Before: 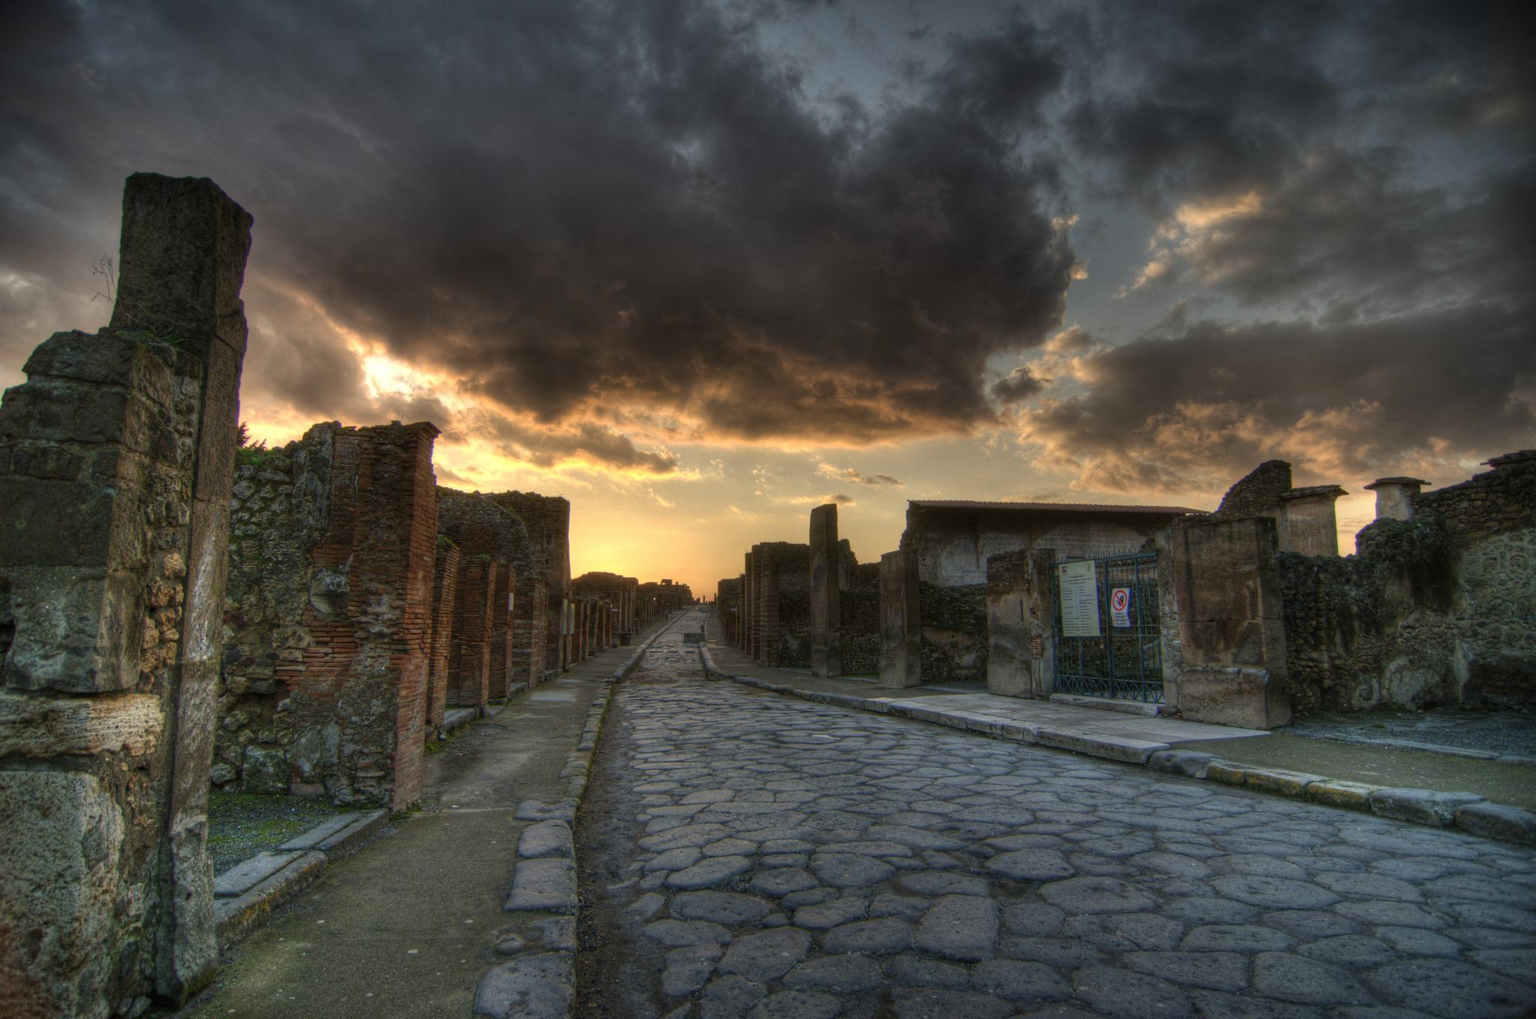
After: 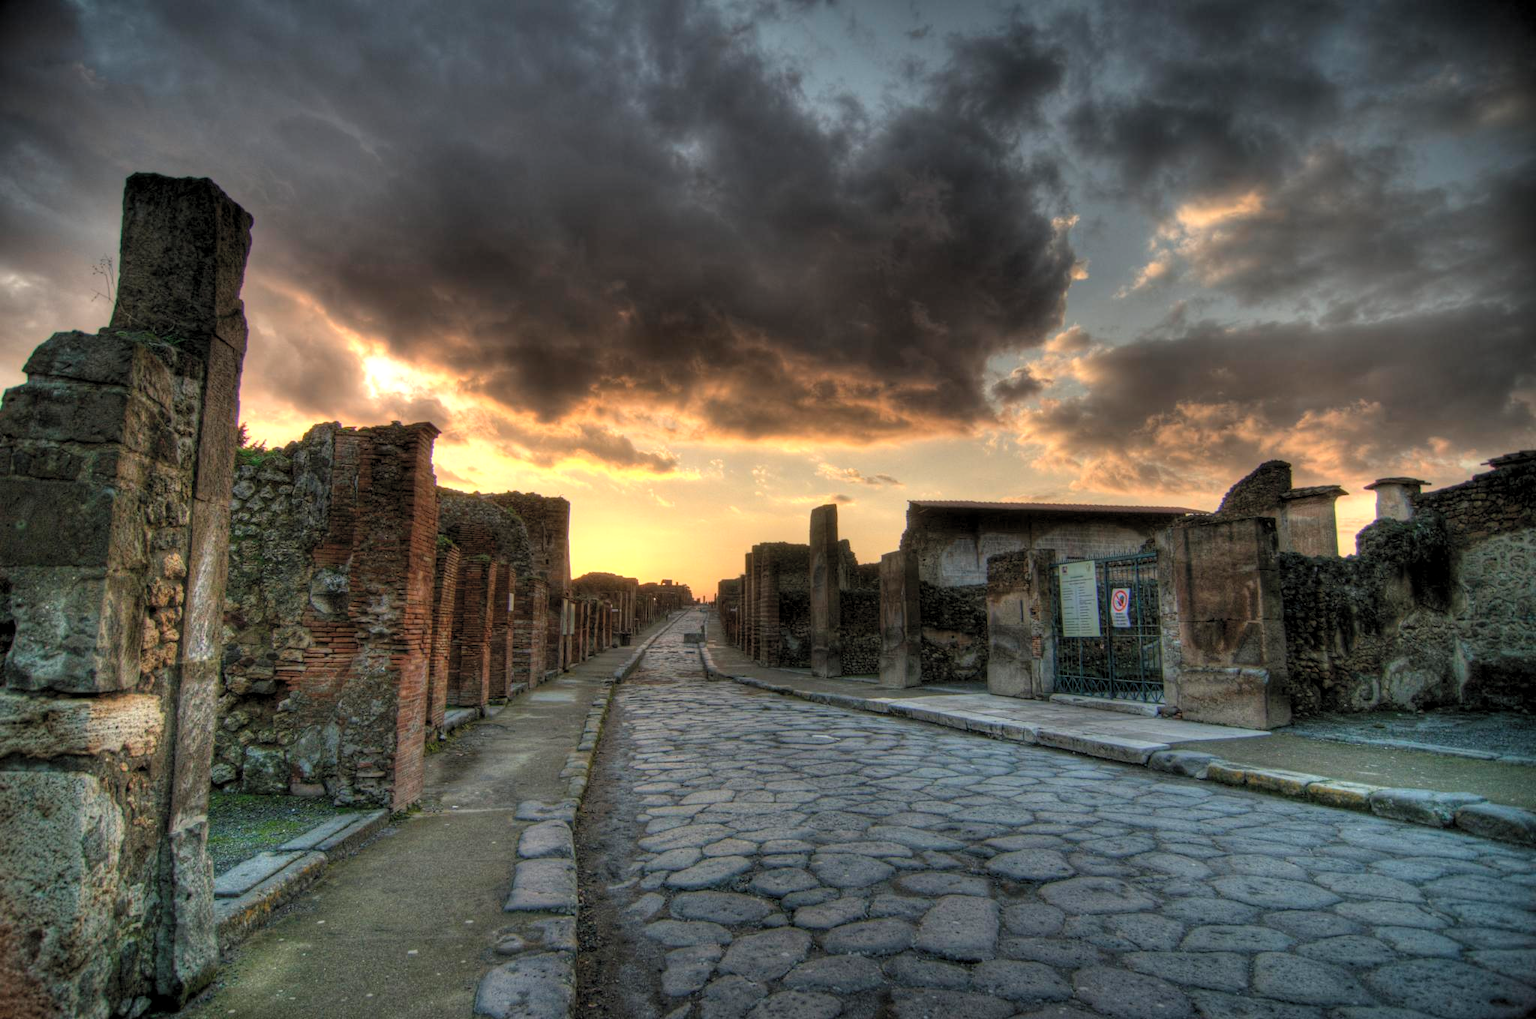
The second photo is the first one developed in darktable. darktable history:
contrast brightness saturation: brightness 0.149
levels: levels [0.062, 0.494, 0.925]
